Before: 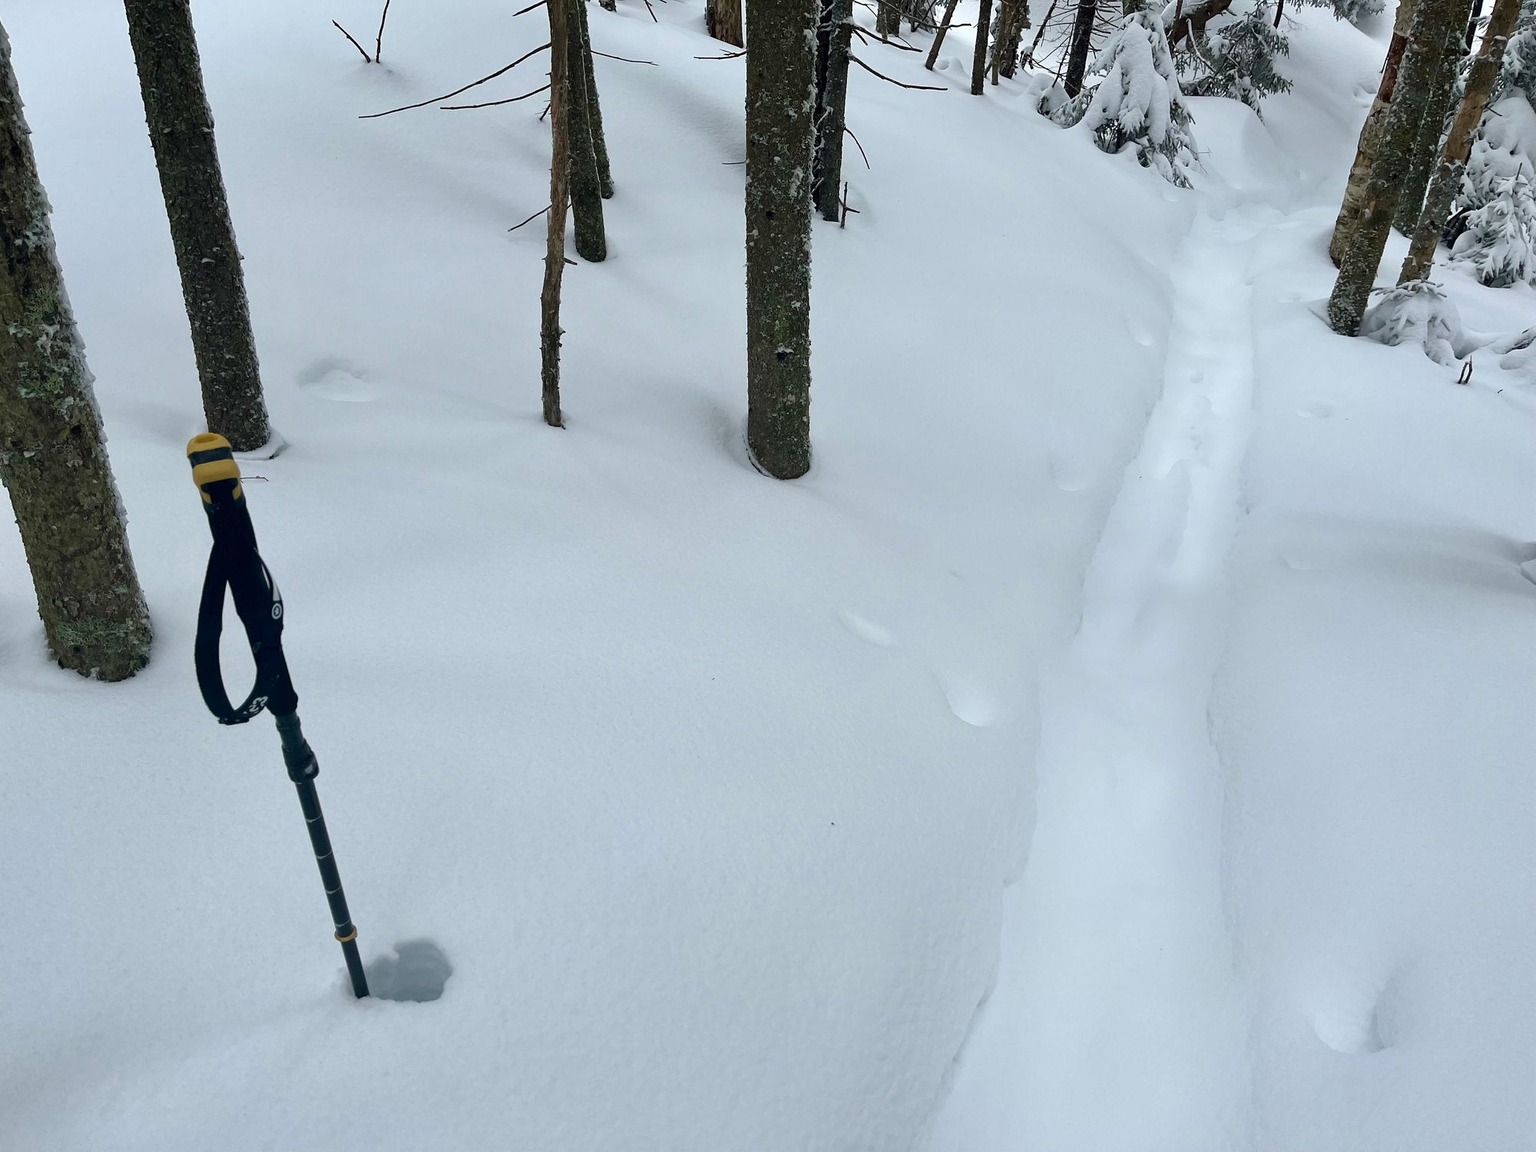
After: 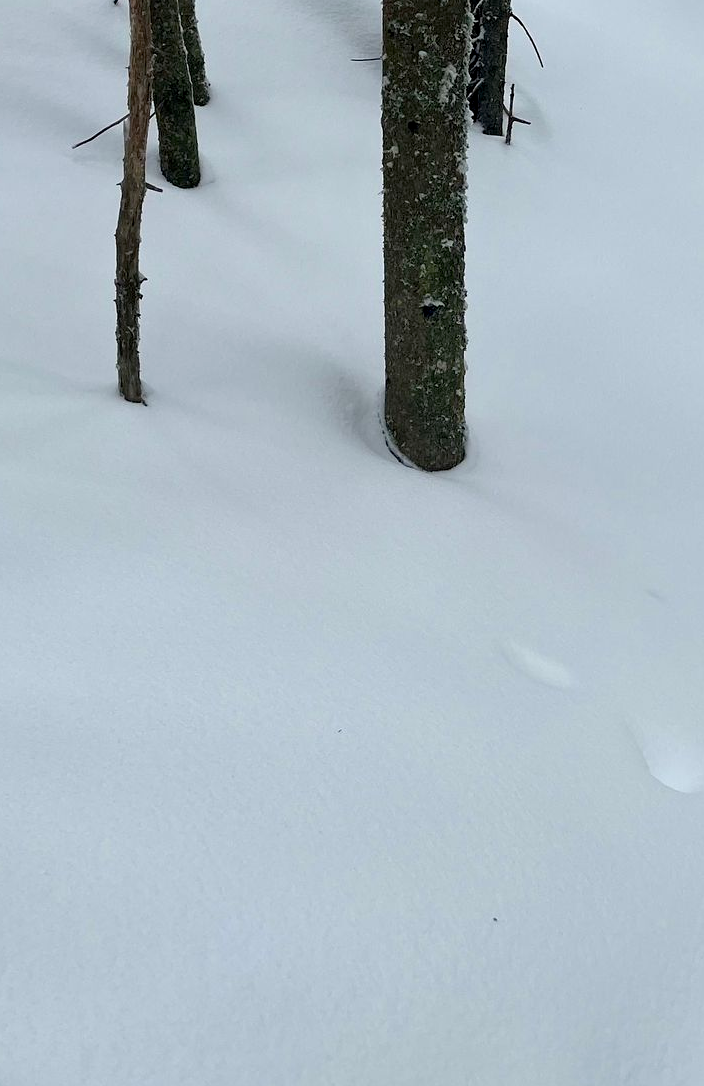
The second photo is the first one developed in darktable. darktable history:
crop and rotate: left 29.476%, top 10.214%, right 35.32%, bottom 17.333%
exposure: black level correction 0.005, exposure 0.001 EV, compensate highlight preservation false
